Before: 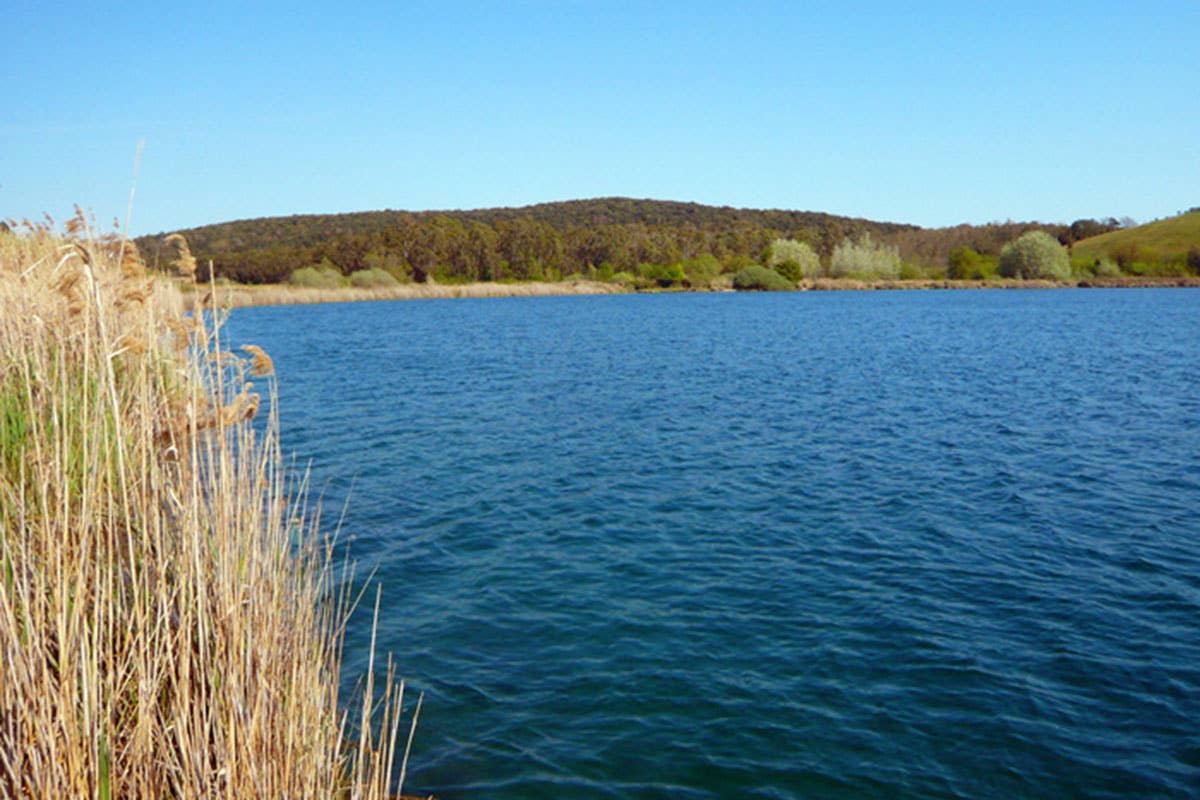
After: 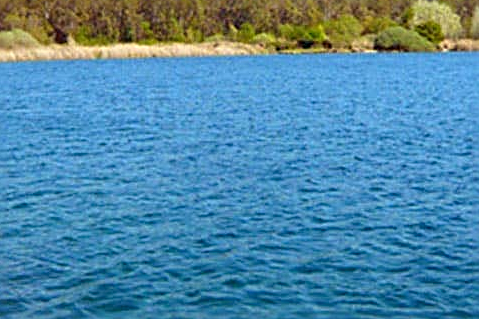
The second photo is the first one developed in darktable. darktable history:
exposure: black level correction 0.001, exposure 0.5 EV, compensate exposure bias true, compensate highlight preservation false
sharpen: radius 2.584, amount 0.688
crop: left 30%, top 30%, right 30%, bottom 30%
color balance rgb: global vibrance 10%
